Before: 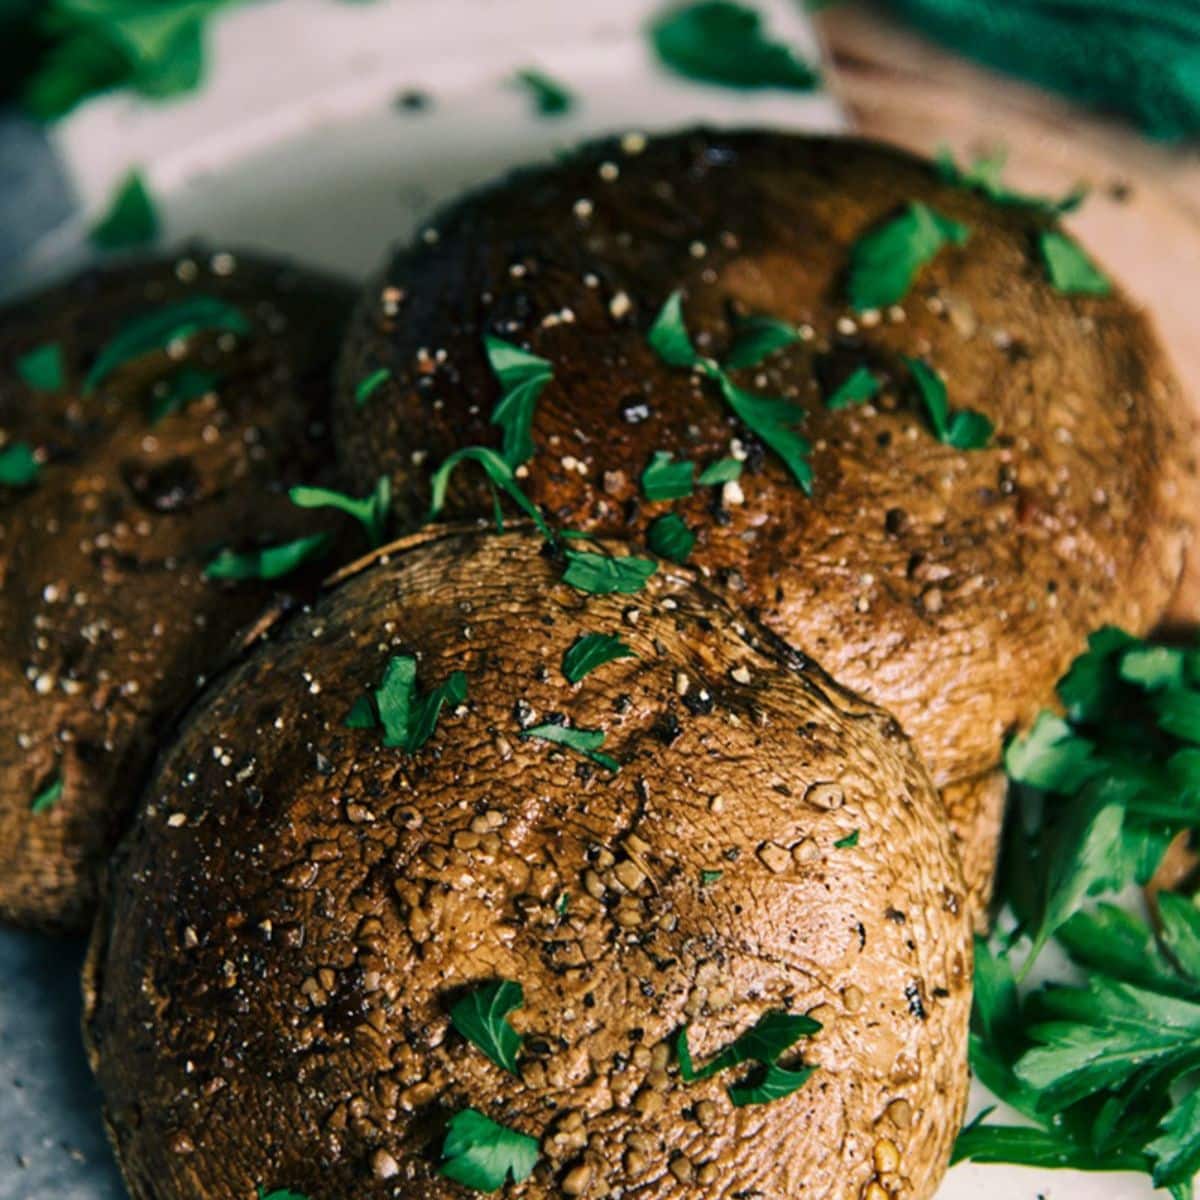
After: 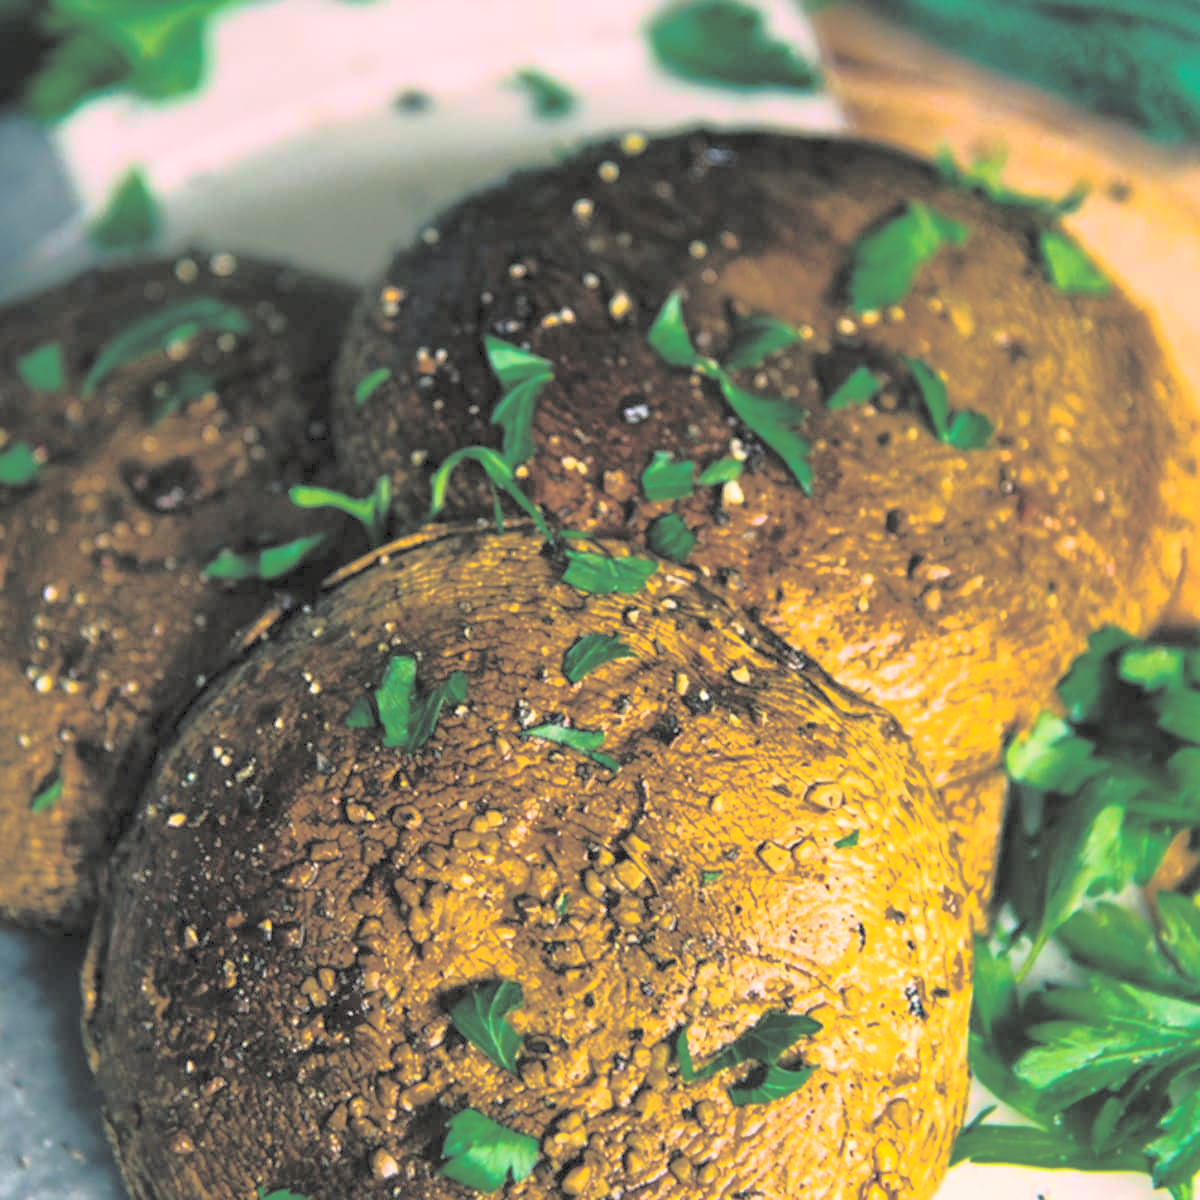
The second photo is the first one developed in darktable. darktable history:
color correction: saturation 0.85
color balance rgb: linear chroma grading › global chroma 40.15%, perceptual saturation grading › global saturation 60.58%, perceptual saturation grading › highlights 20.44%, perceptual saturation grading › shadows -50.36%, perceptual brilliance grading › highlights 2.19%, perceptual brilliance grading › mid-tones -50.36%, perceptual brilliance grading › shadows -50.36%
contrast brightness saturation: brightness 1
